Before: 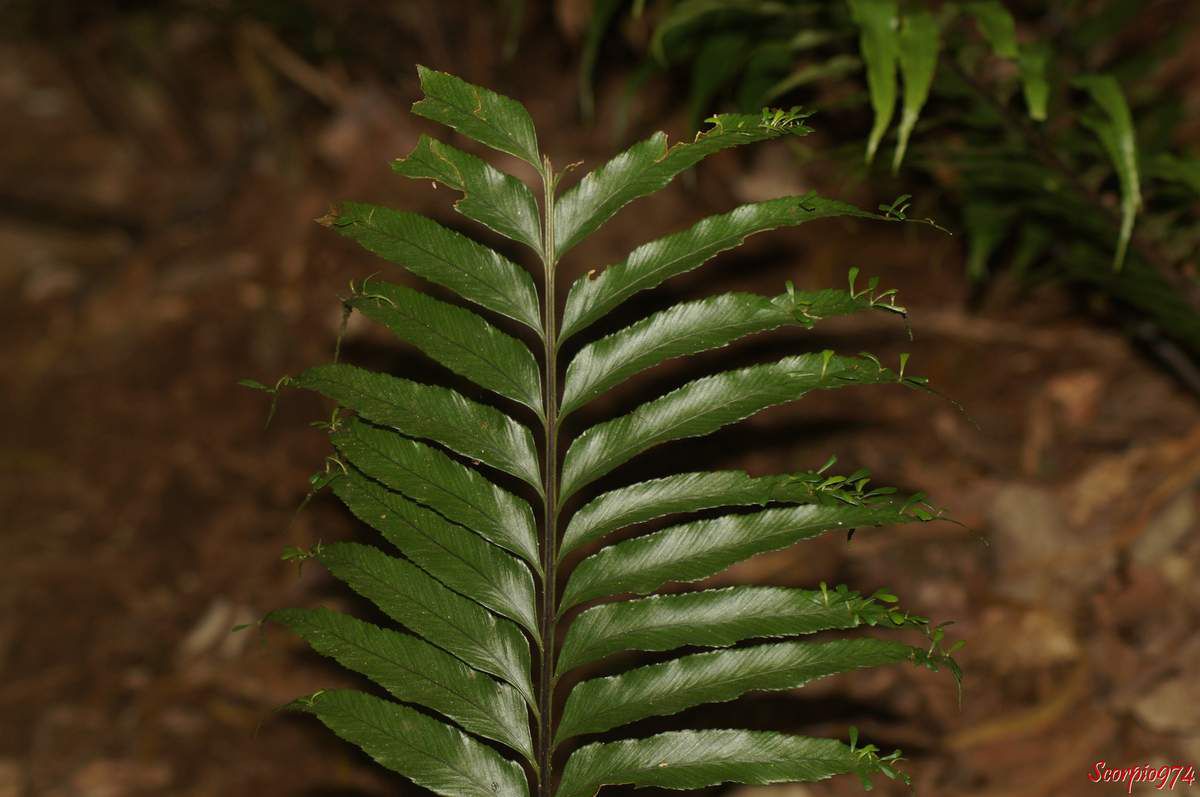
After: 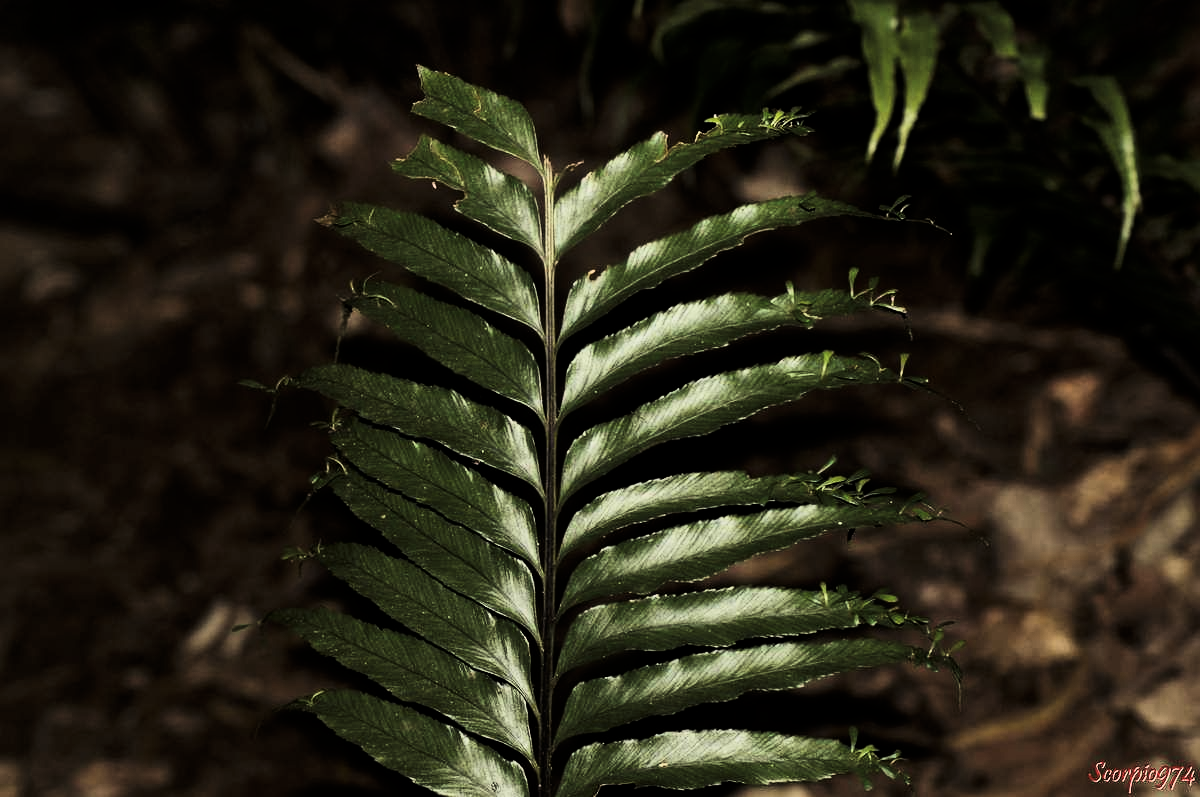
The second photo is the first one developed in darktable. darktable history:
color balance: contrast -15%
levels: levels [0, 0.618, 1]
rgb curve: curves: ch0 [(0, 0) (0.21, 0.15) (0.24, 0.21) (0.5, 0.75) (0.75, 0.96) (0.89, 0.99) (1, 1)]; ch1 [(0, 0.02) (0.21, 0.13) (0.25, 0.2) (0.5, 0.67) (0.75, 0.9) (0.89, 0.97) (1, 1)]; ch2 [(0, 0.02) (0.21, 0.13) (0.25, 0.2) (0.5, 0.67) (0.75, 0.9) (0.89, 0.97) (1, 1)], compensate middle gray true
